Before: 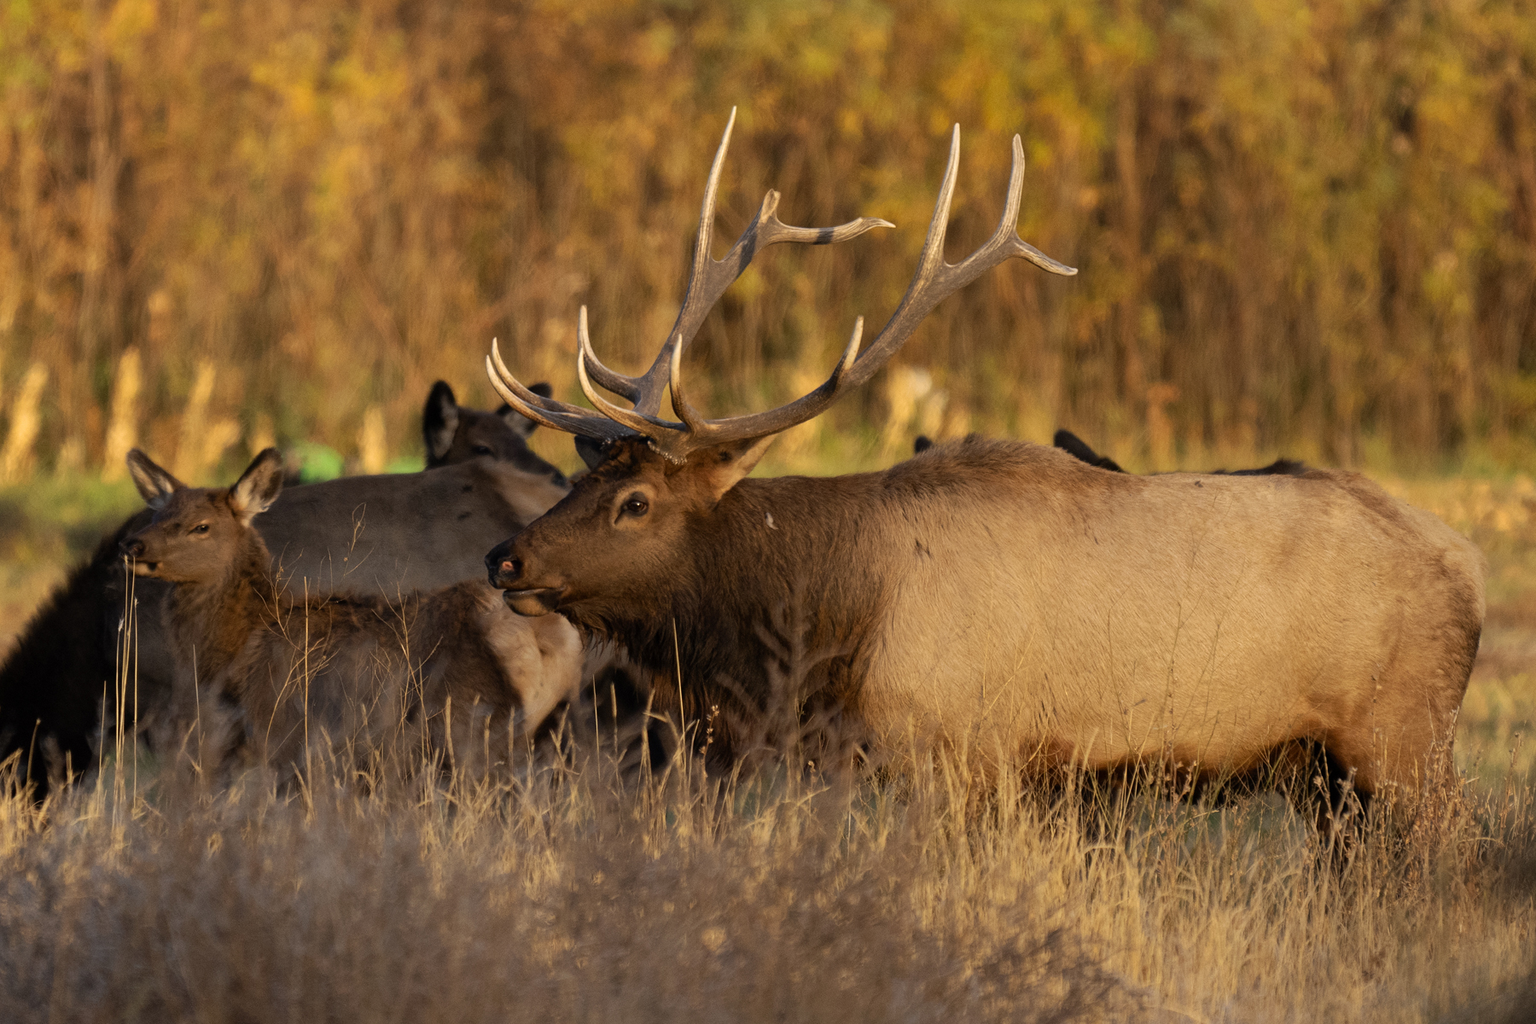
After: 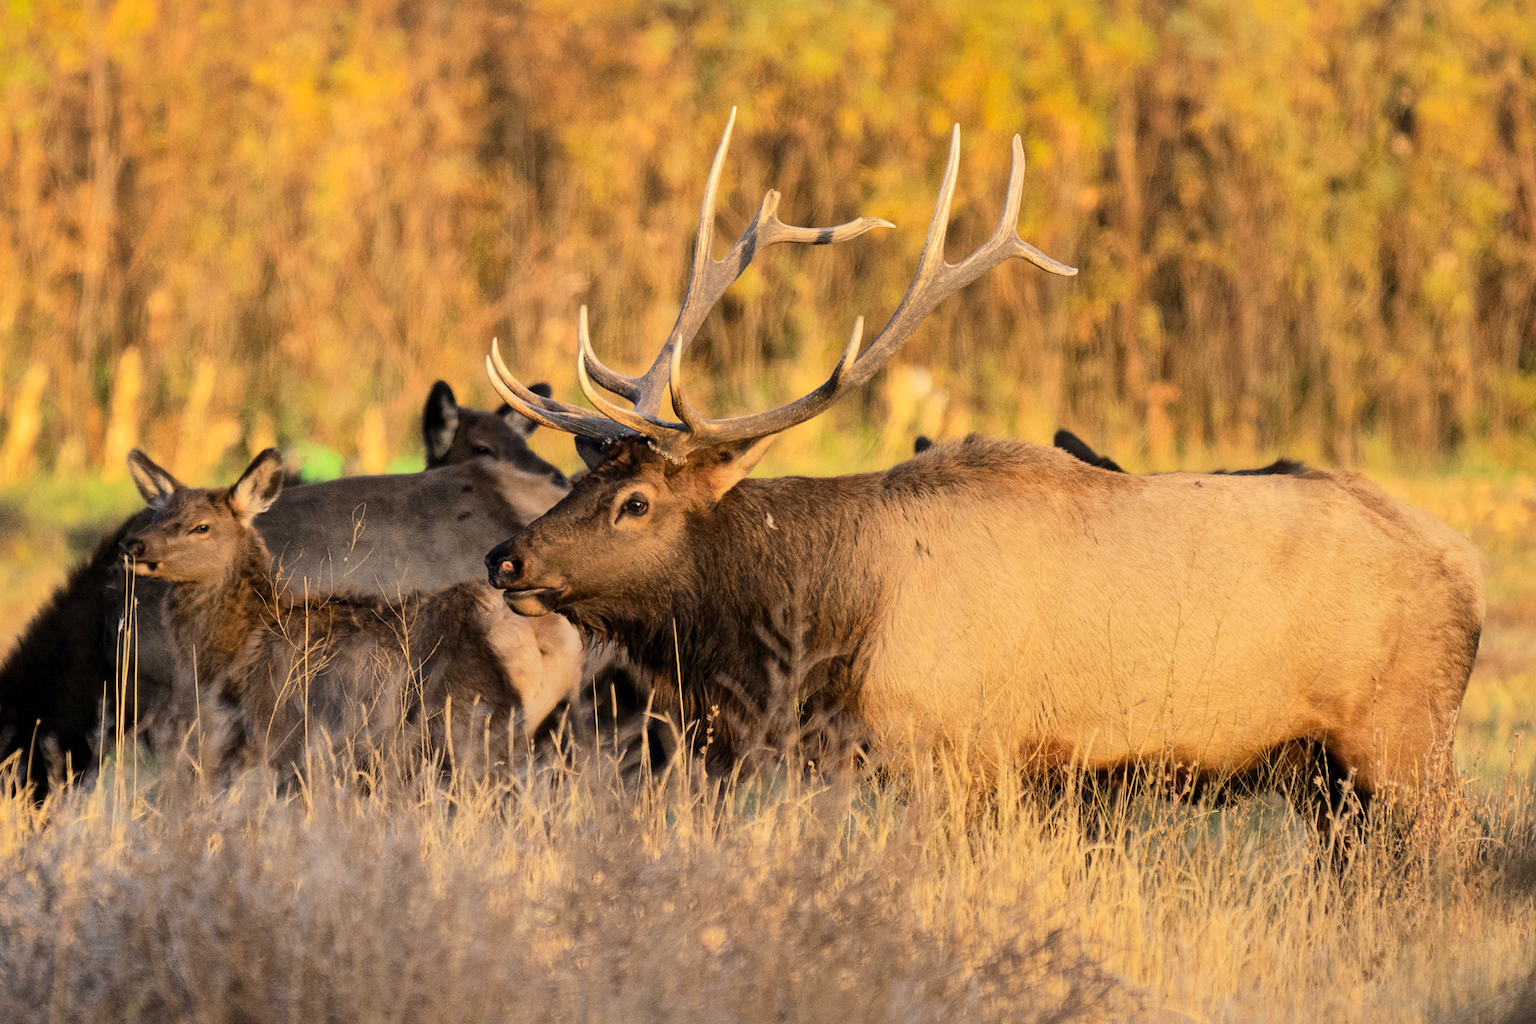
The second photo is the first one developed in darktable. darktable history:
shadows and highlights: on, module defaults
local contrast: highlights 103%, shadows 99%, detail 119%, midtone range 0.2
tone equalizer: -7 EV 0.162 EV, -6 EV 0.582 EV, -5 EV 1.13 EV, -4 EV 1.34 EV, -3 EV 1.13 EV, -2 EV 0.6 EV, -1 EV 0.149 EV, edges refinement/feathering 500, mask exposure compensation -1.57 EV, preserve details no
